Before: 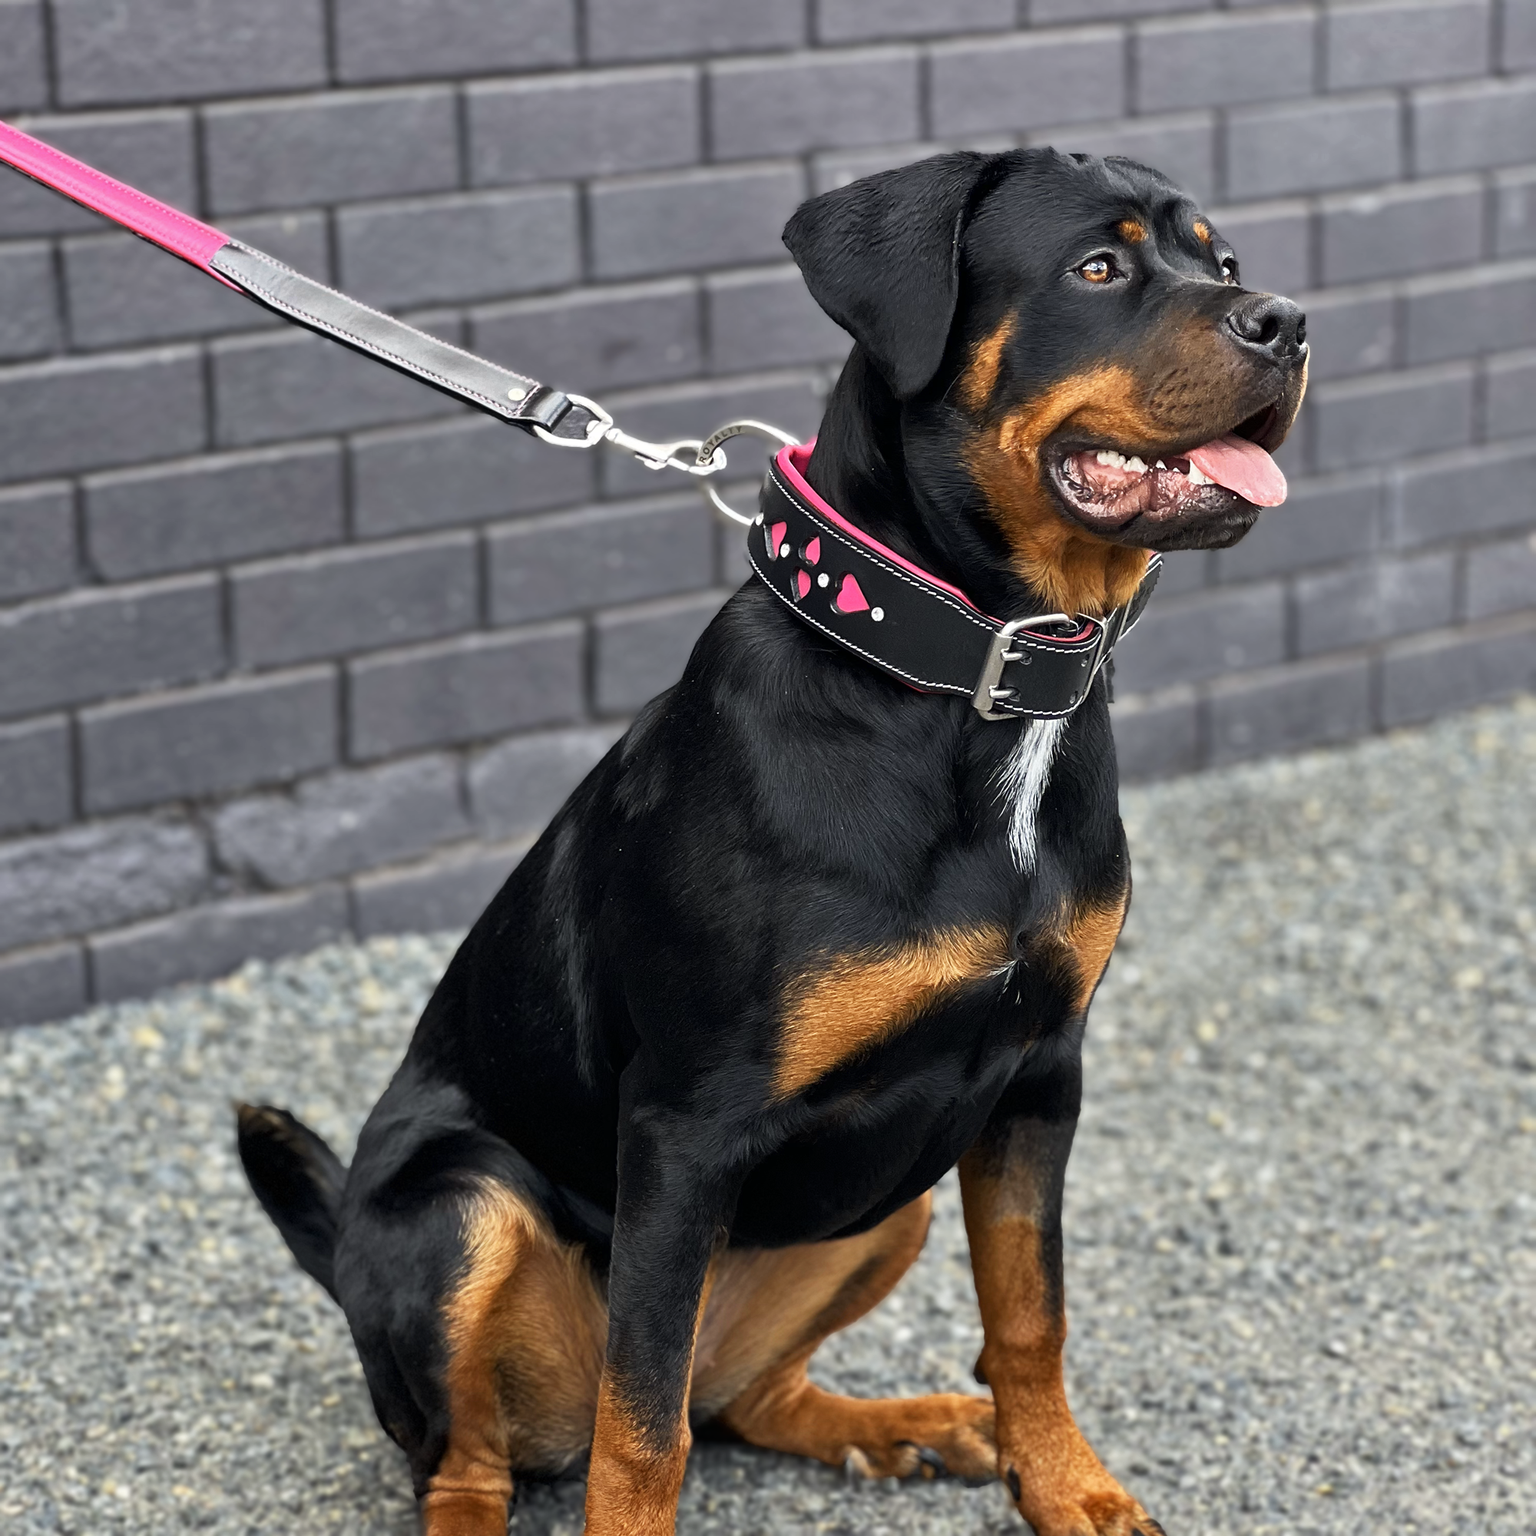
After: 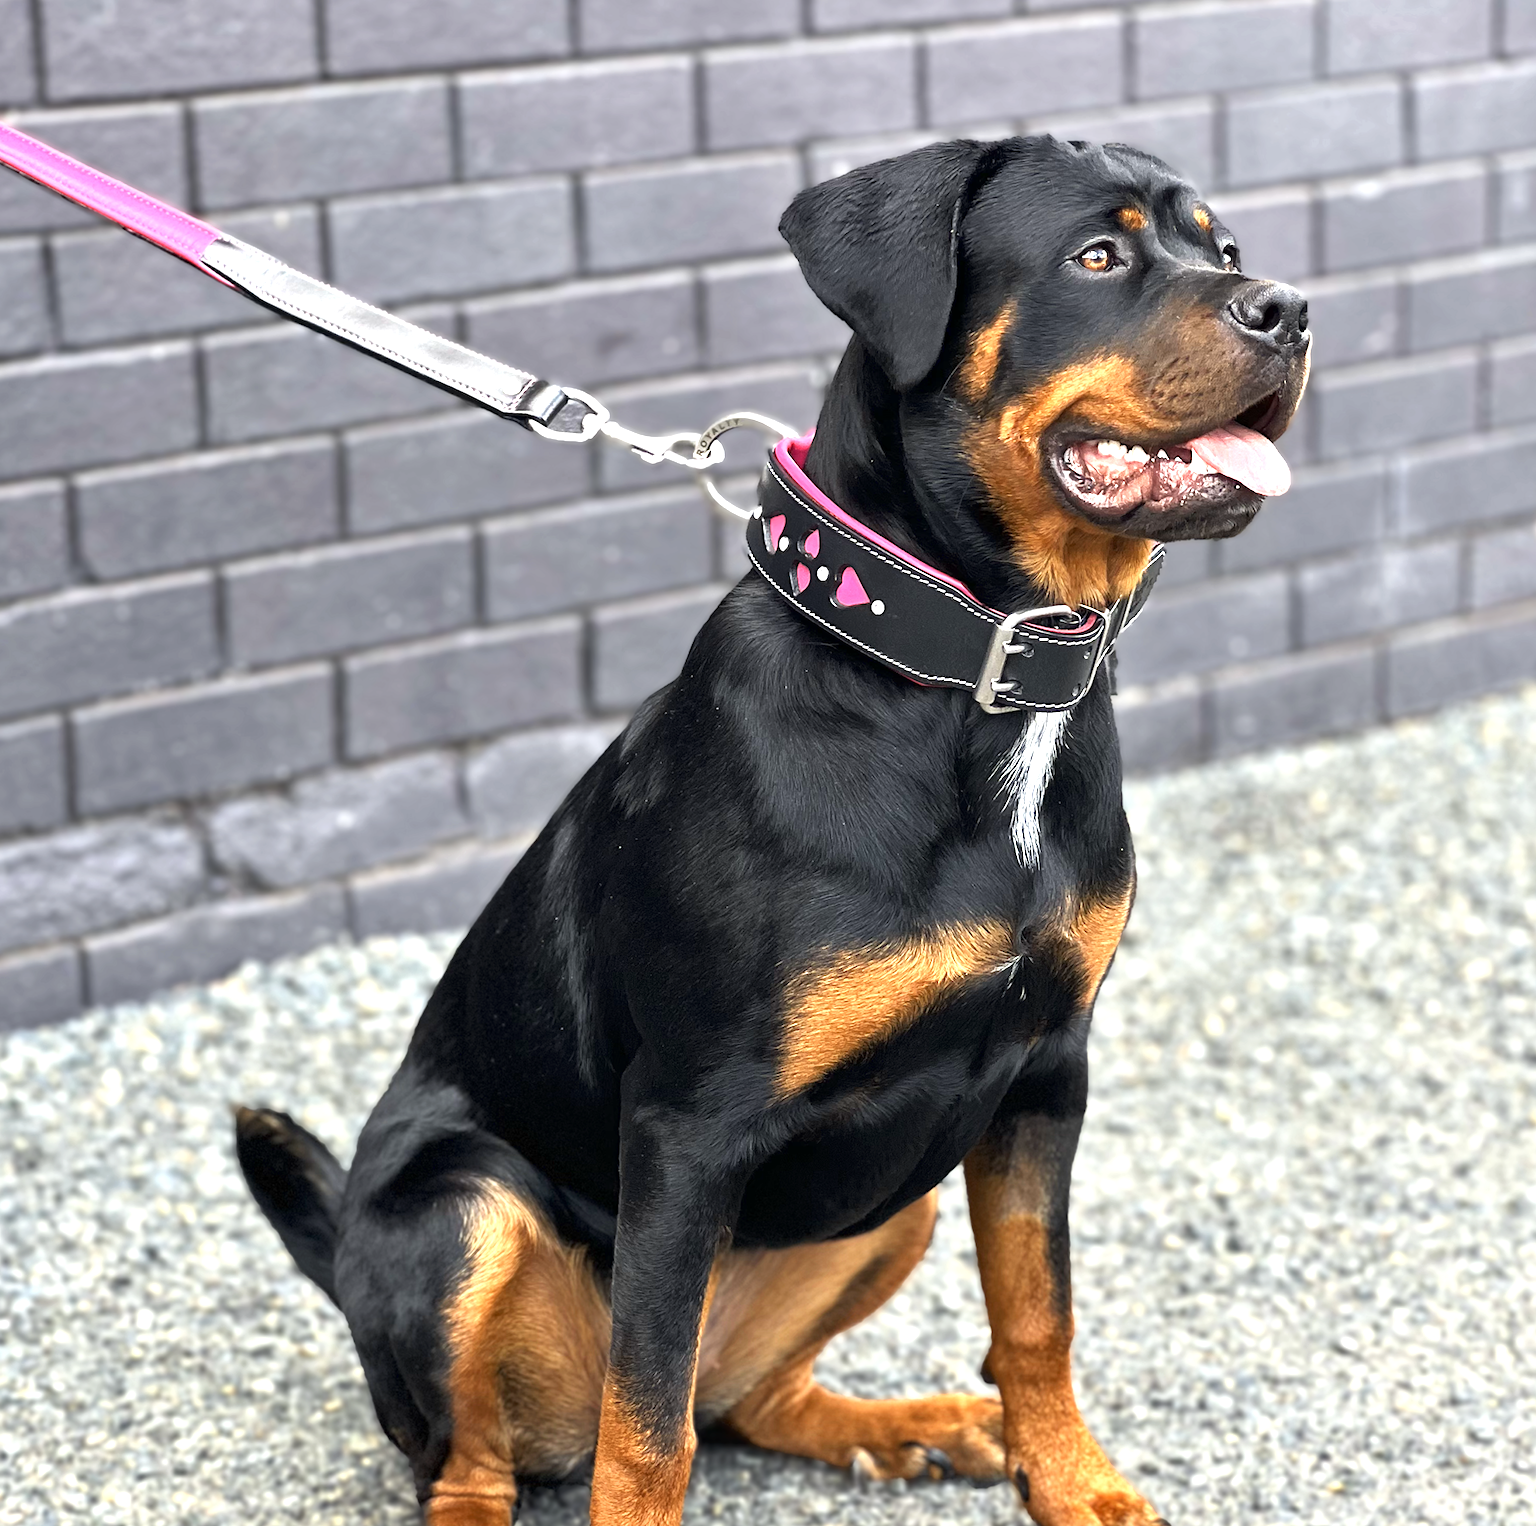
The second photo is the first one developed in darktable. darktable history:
exposure: exposure 1 EV, compensate highlight preservation false
rotate and perspective: rotation -0.45°, automatic cropping original format, crop left 0.008, crop right 0.992, crop top 0.012, crop bottom 0.988
